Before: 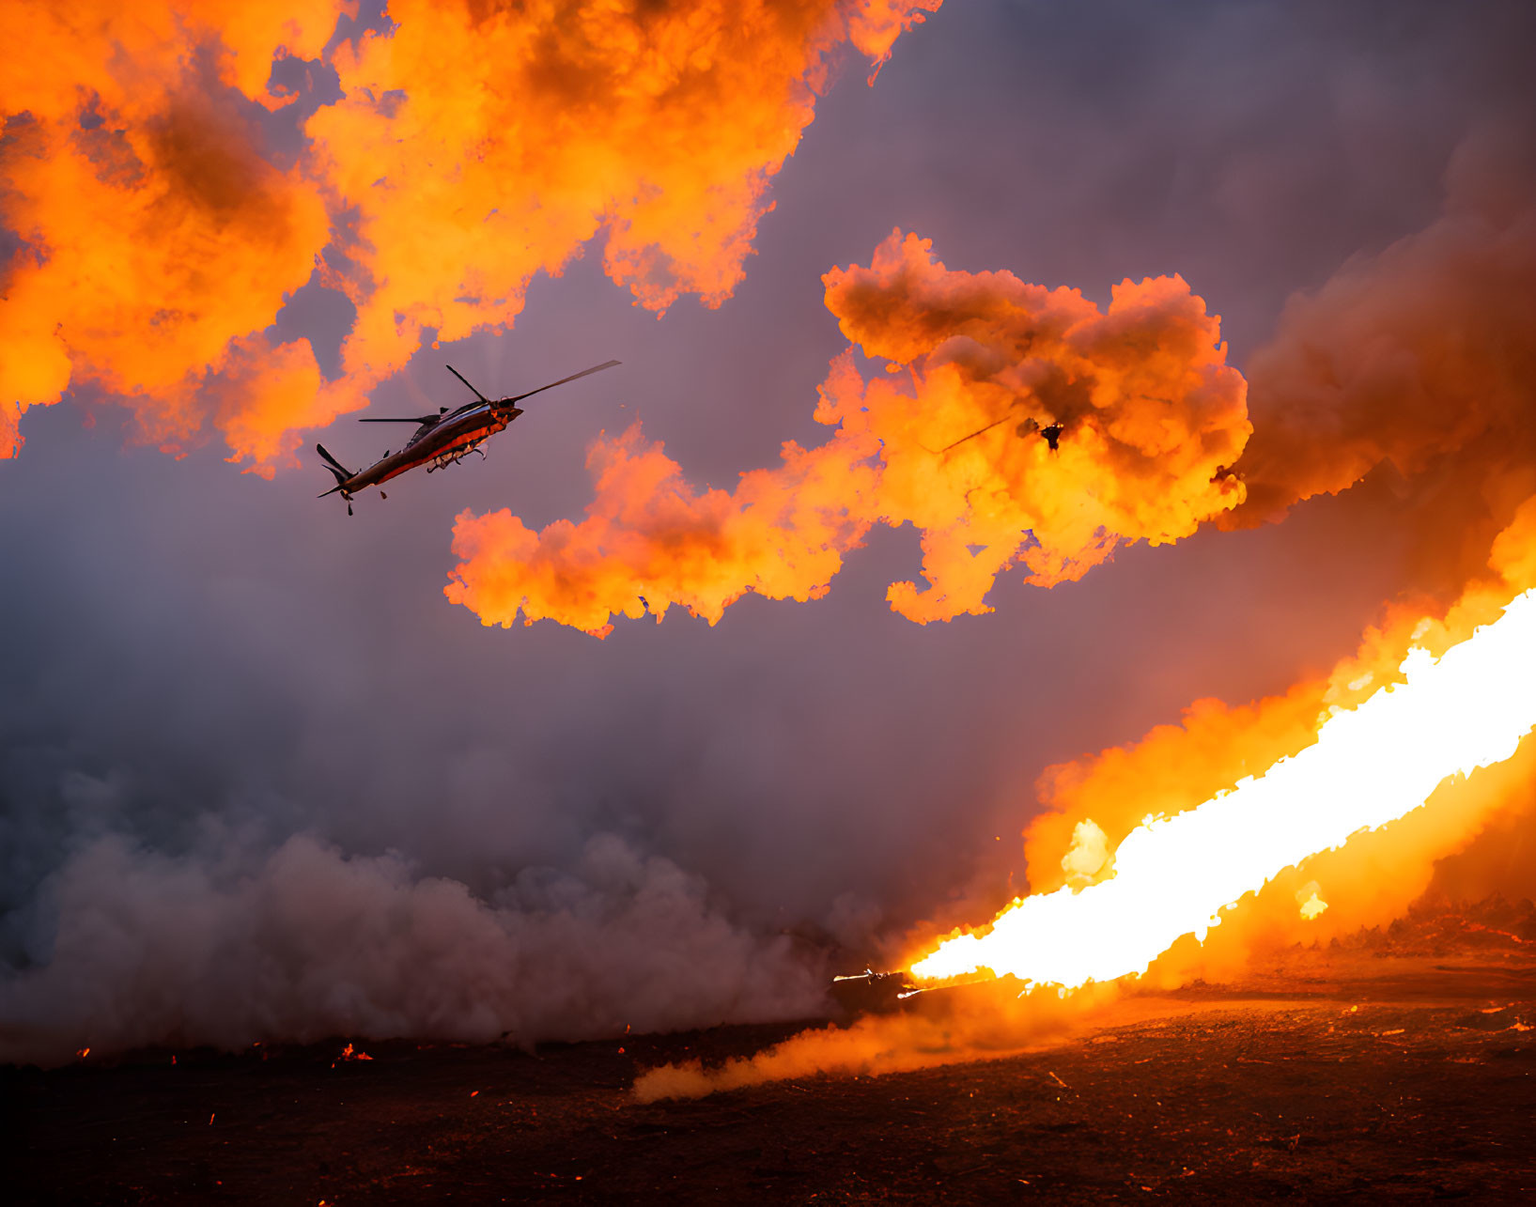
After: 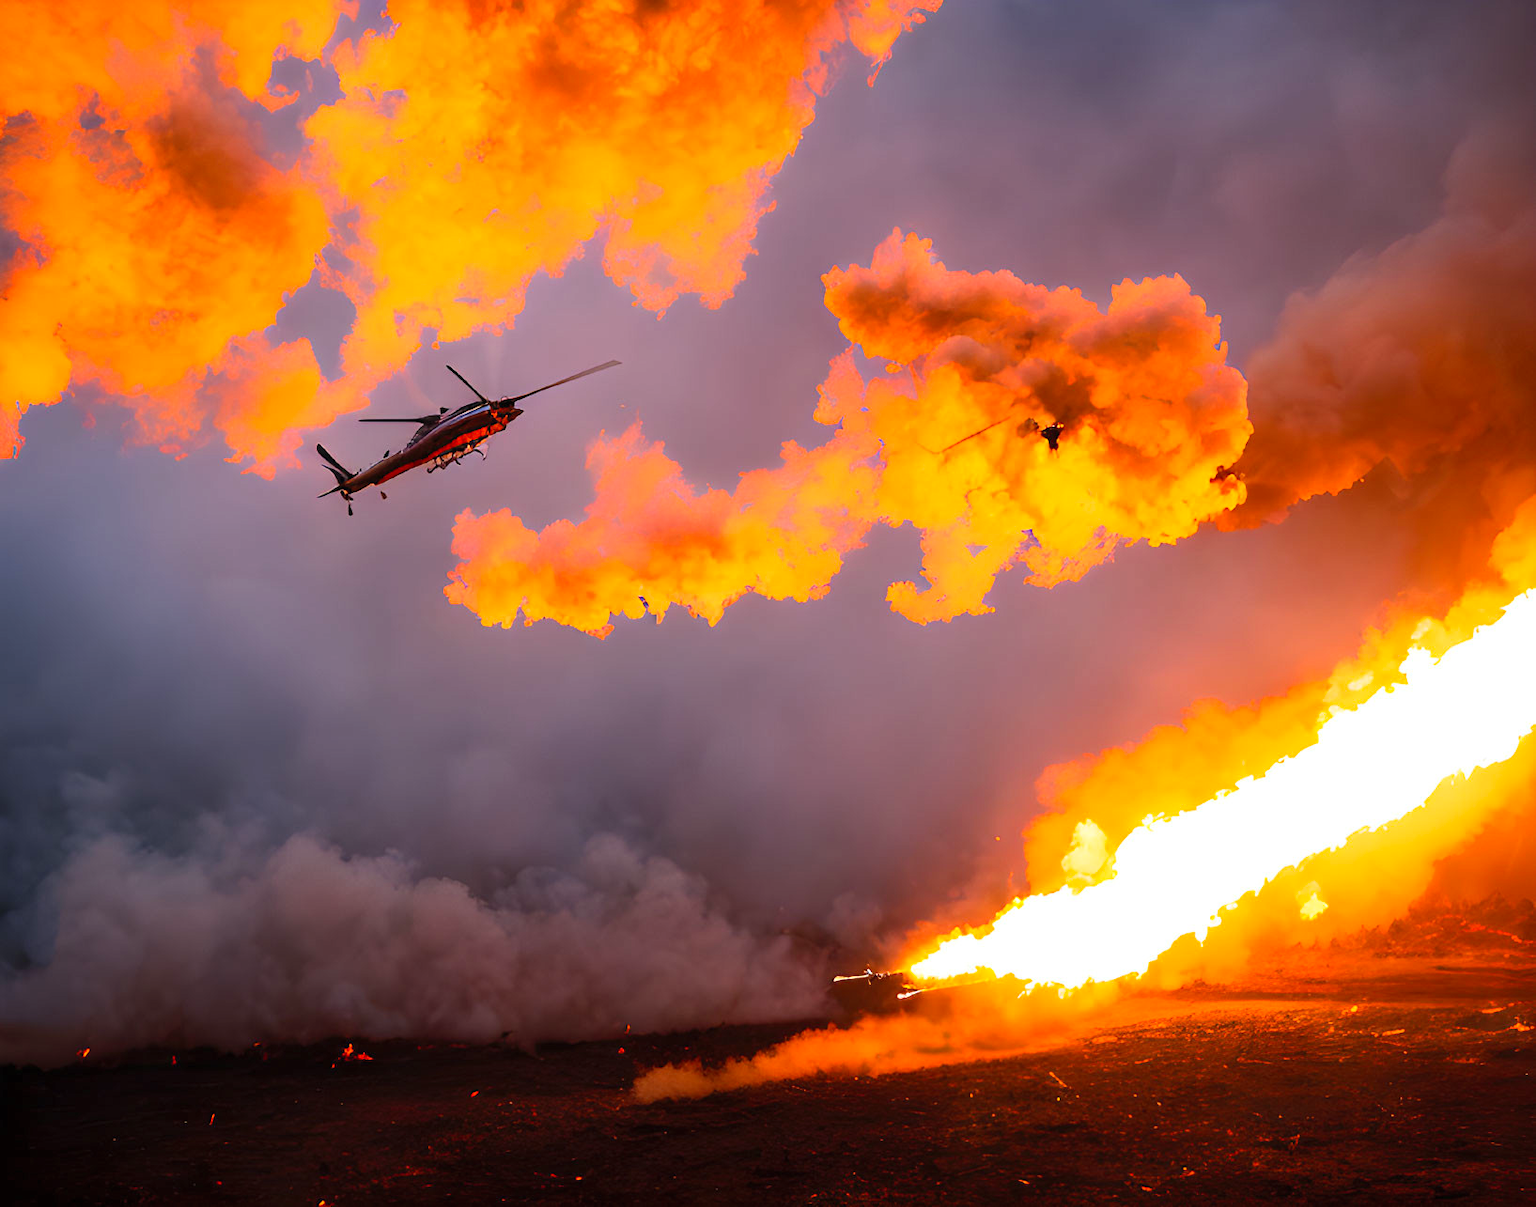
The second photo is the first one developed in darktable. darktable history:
contrast brightness saturation: contrast 0.196, brightness 0.165, saturation 0.221
